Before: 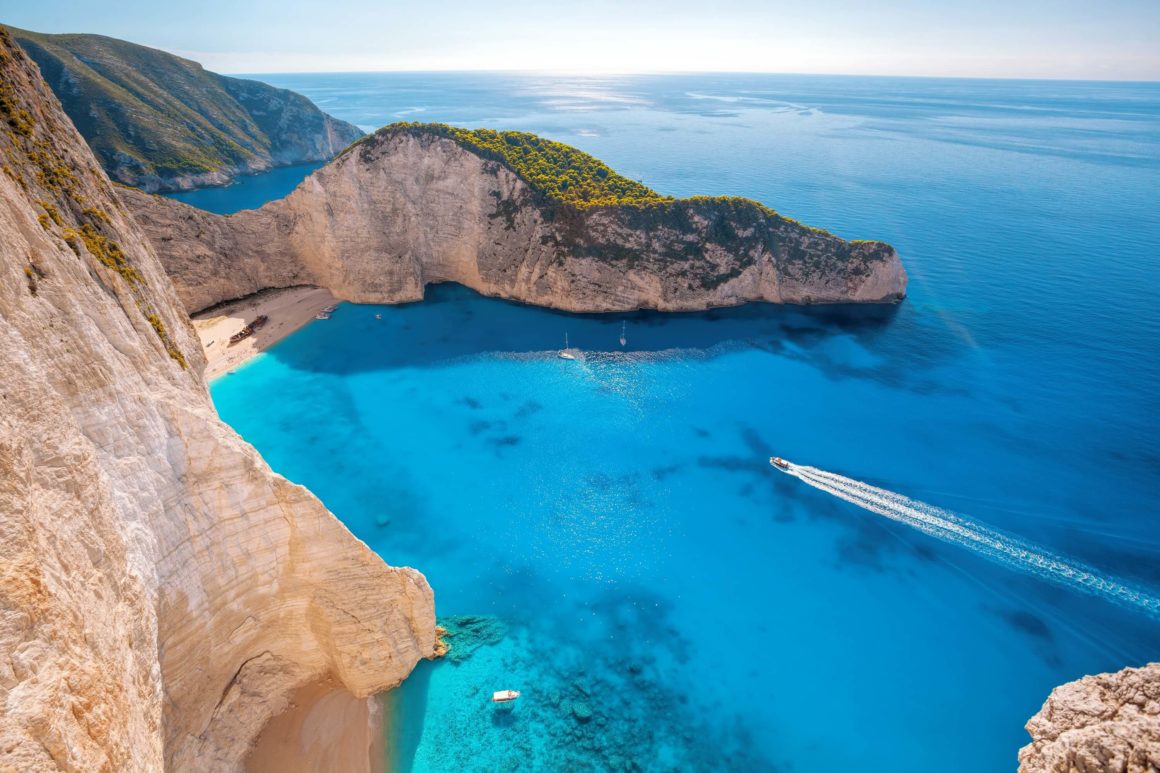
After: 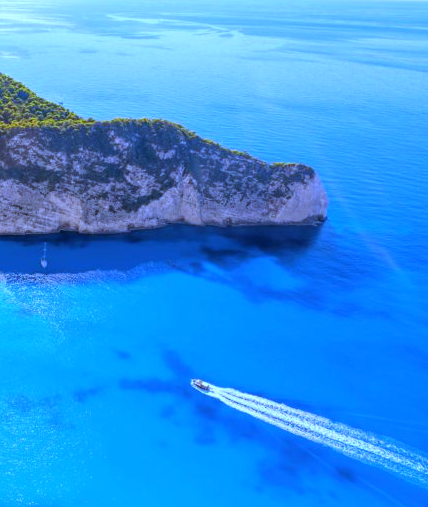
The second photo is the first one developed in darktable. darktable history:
crop and rotate: left 49.936%, top 10.094%, right 13.136%, bottom 24.256%
white balance: red 0.766, blue 1.537
exposure: exposure 0.236 EV, compensate highlight preservation false
